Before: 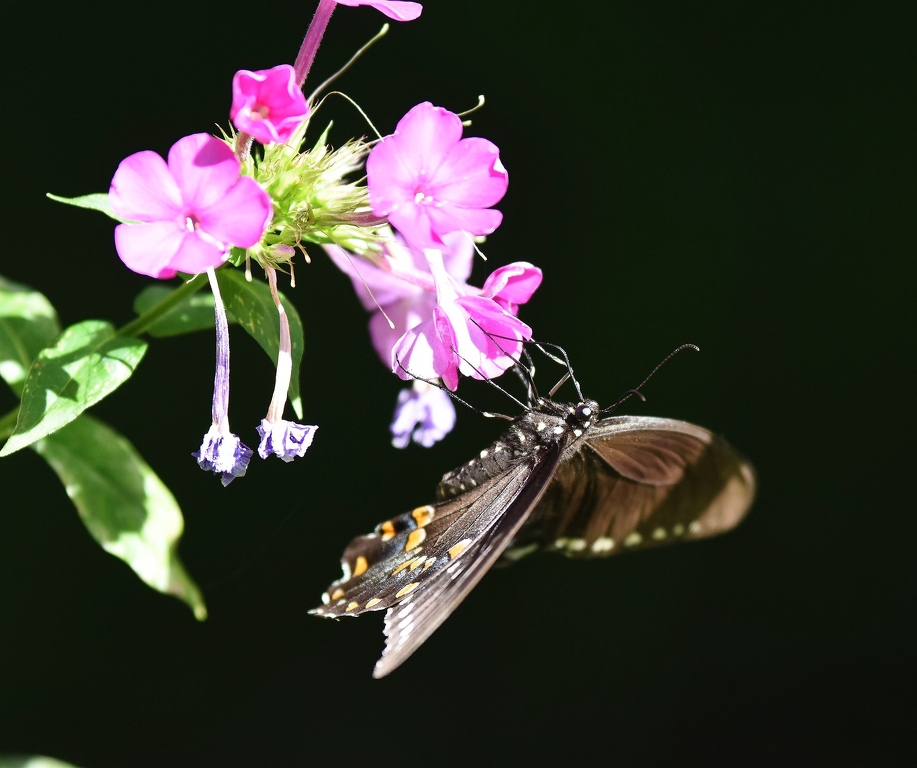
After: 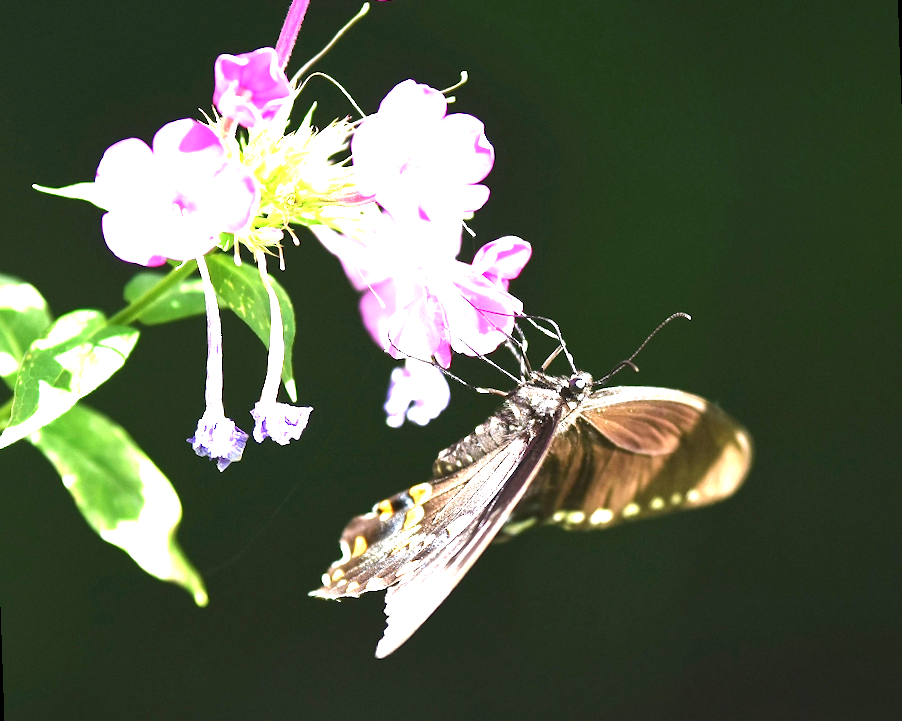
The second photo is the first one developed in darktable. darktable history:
rotate and perspective: rotation -2°, crop left 0.022, crop right 0.978, crop top 0.049, crop bottom 0.951
color balance: contrast -0.5%
exposure: exposure 2.04 EV, compensate highlight preservation false
